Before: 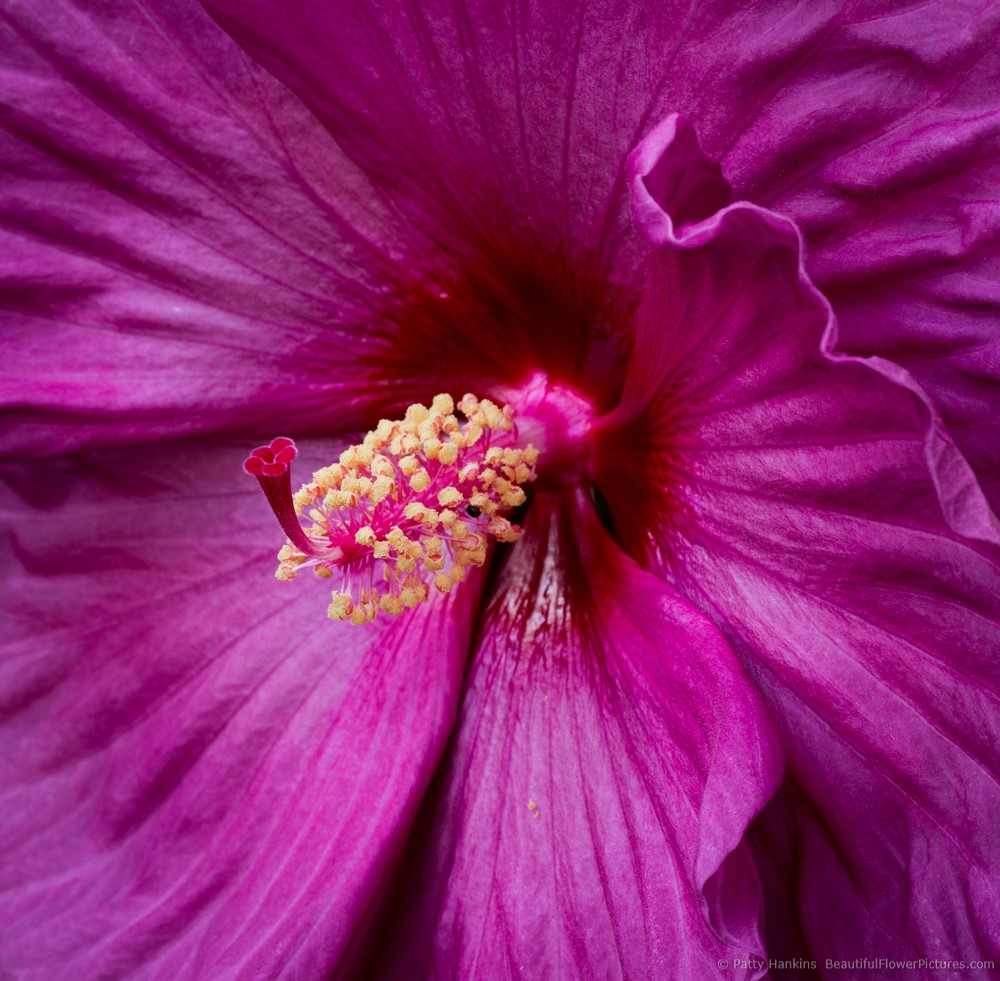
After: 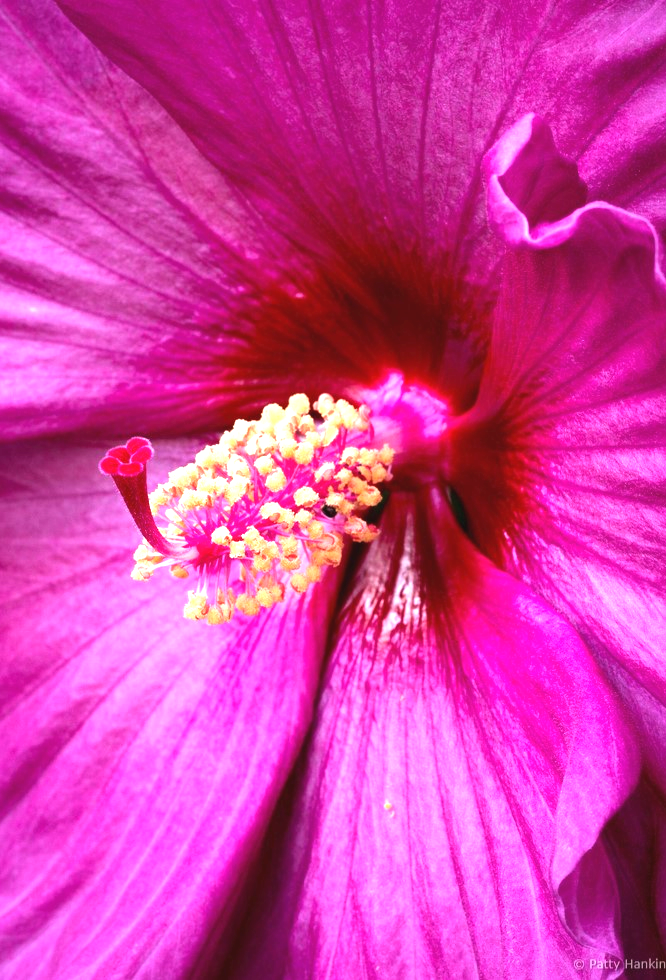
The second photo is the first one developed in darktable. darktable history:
exposure: black level correction -0.002, exposure 1.35 EV, compensate highlight preservation false
crop and rotate: left 14.436%, right 18.898%
